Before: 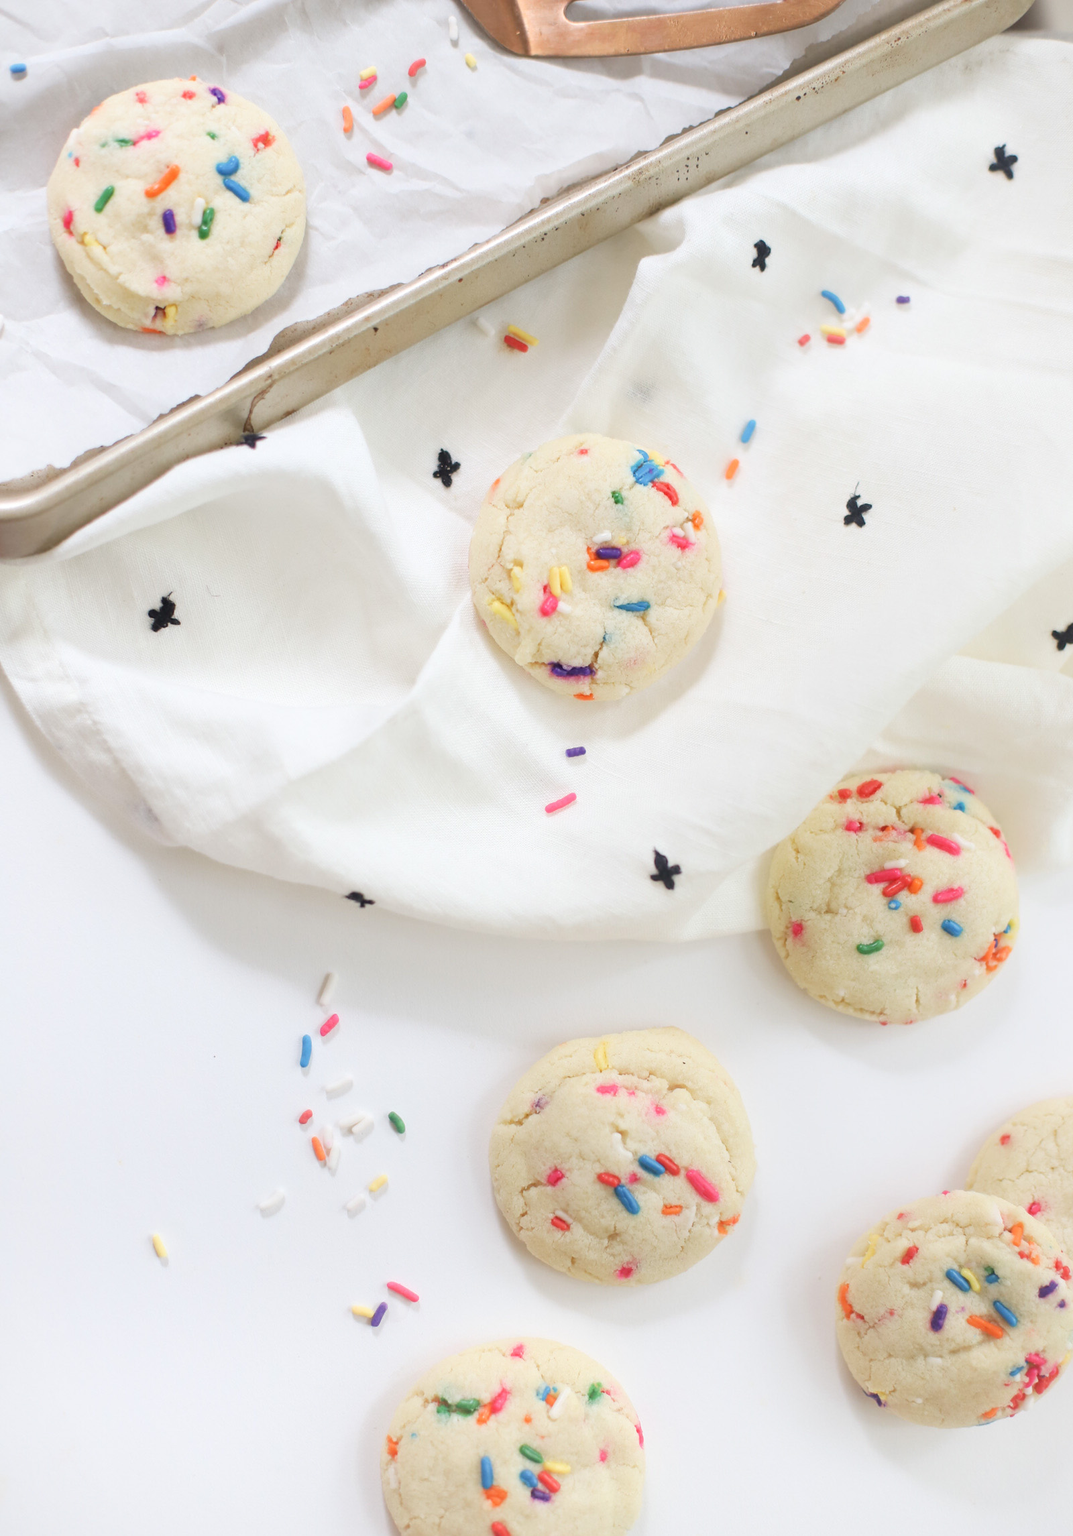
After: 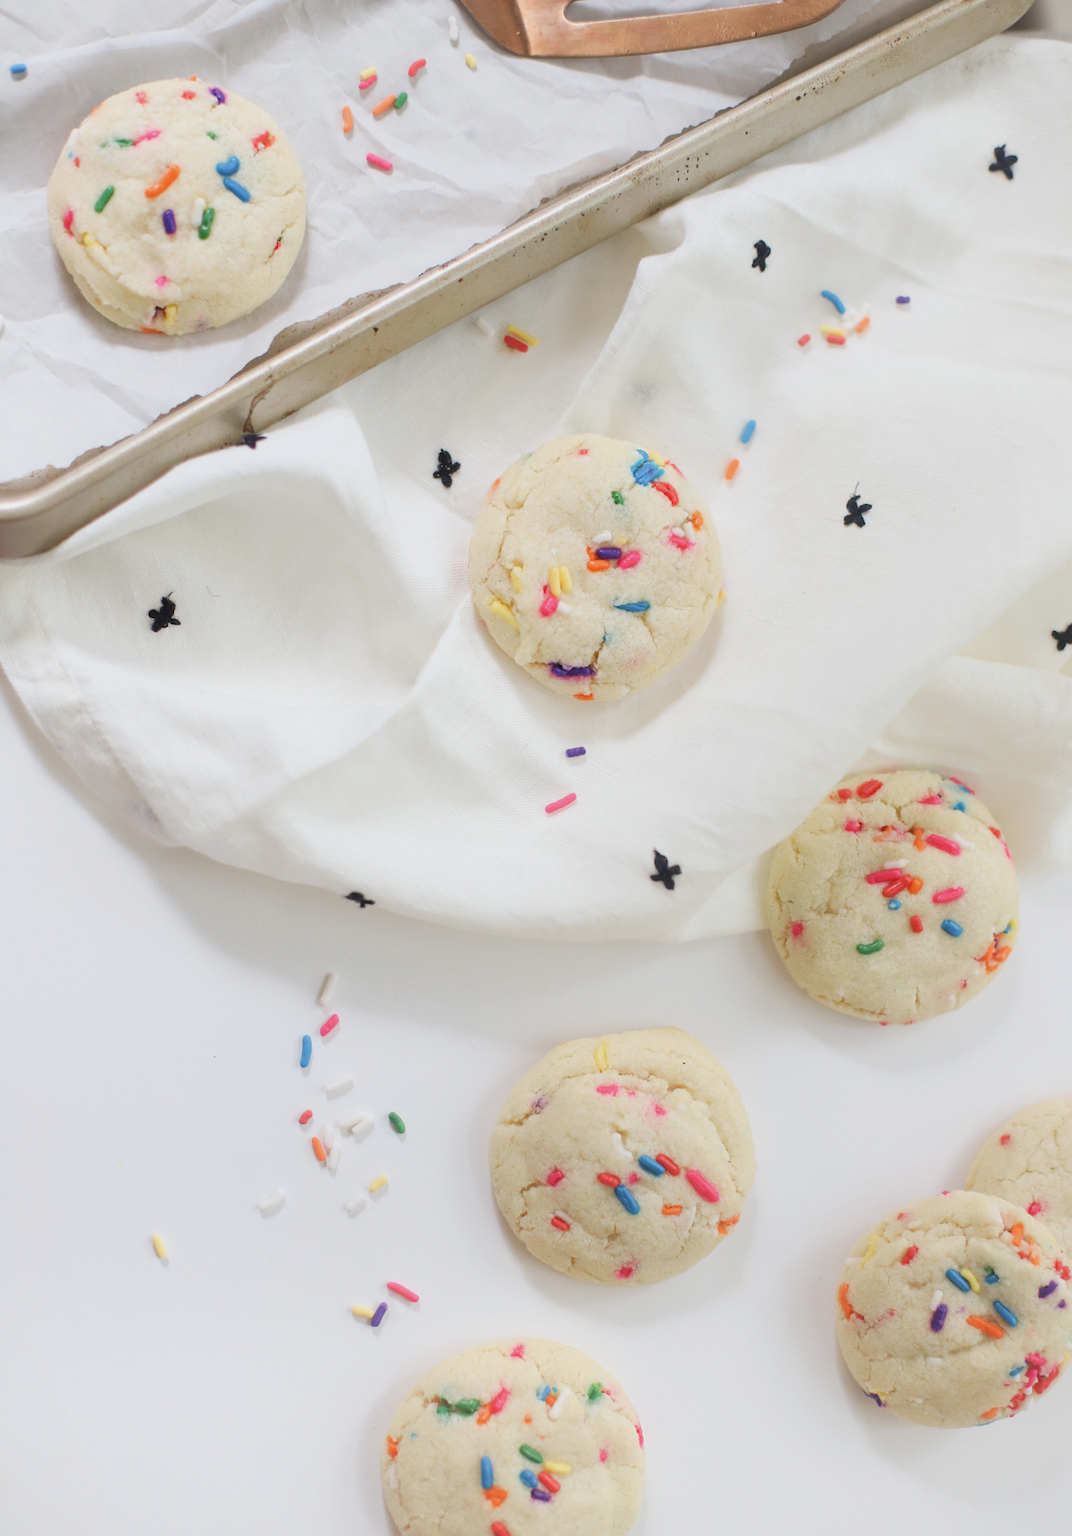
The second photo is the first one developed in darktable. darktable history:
exposure: exposure -0.237 EV, compensate highlight preservation false
